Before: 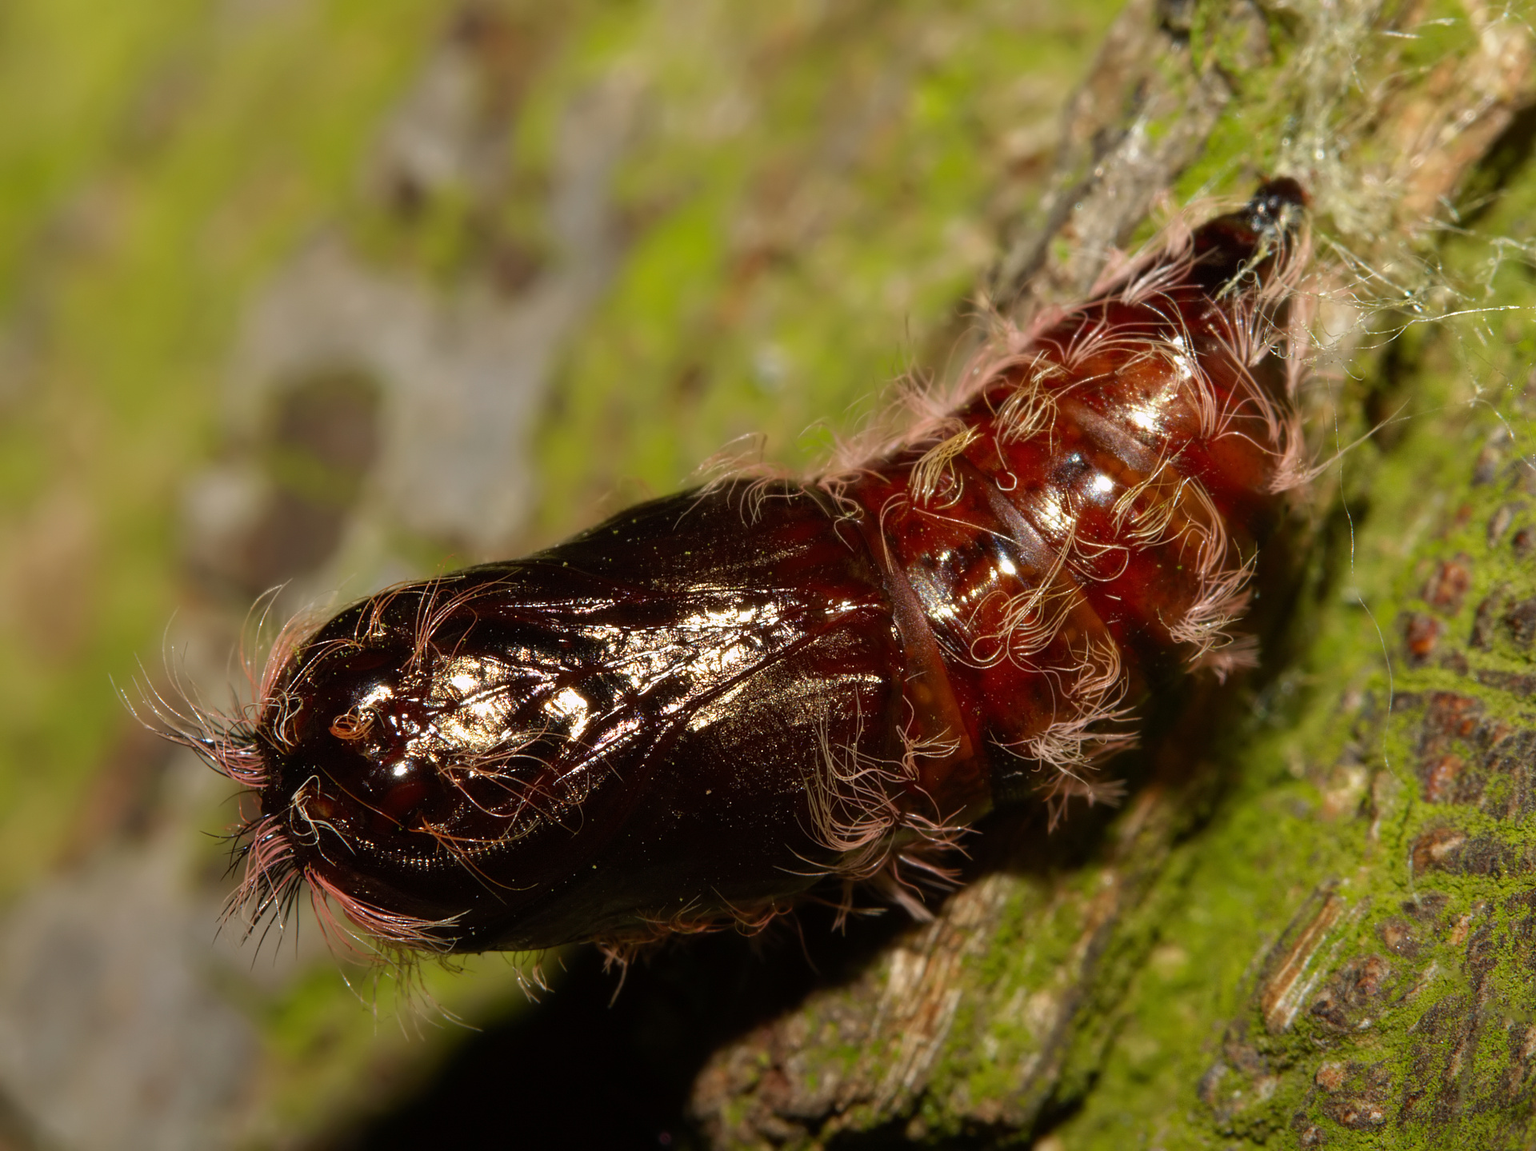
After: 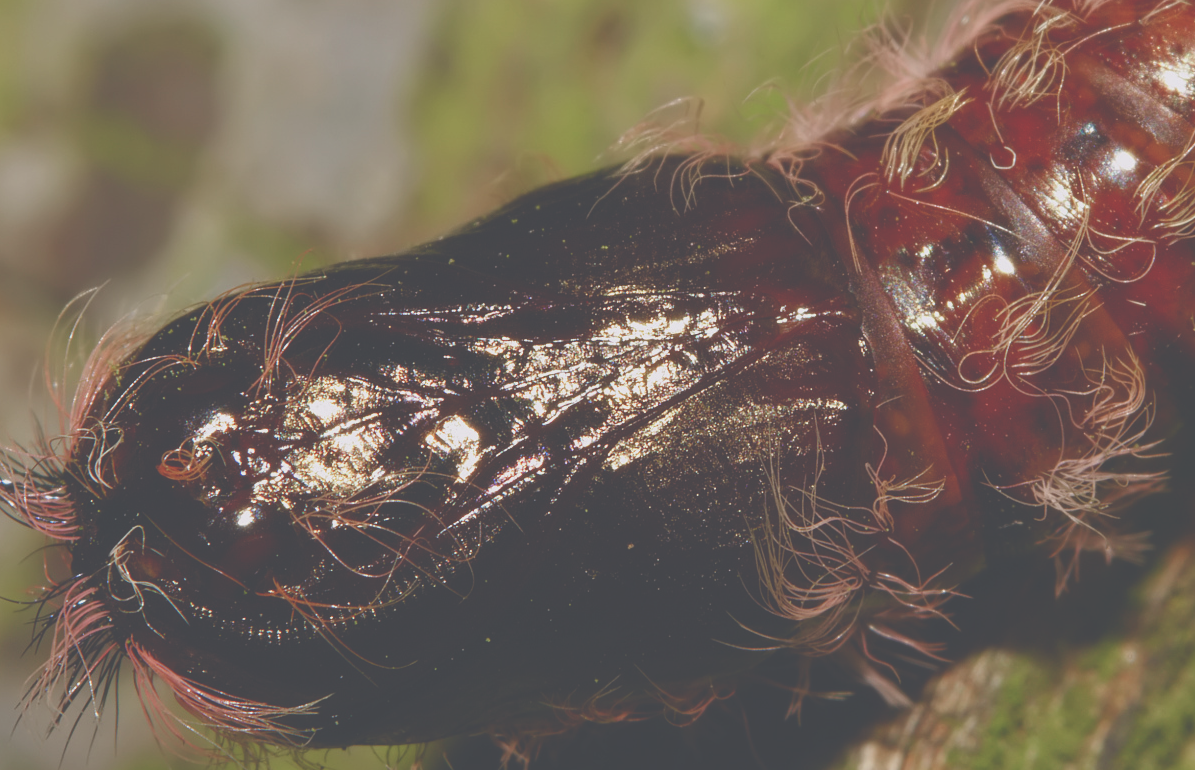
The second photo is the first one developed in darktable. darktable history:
color balance rgb: shadows lift › chroma 1.026%, shadows lift › hue 243.11°, power › chroma 0.512%, power › hue 259.59°, global offset › luminance -0.392%, perceptual saturation grading › global saturation 20%, perceptual saturation grading › highlights -49.513%, perceptual saturation grading › shadows 25.049%, contrast -10.033%
crop: left 13.298%, top 30.867%, right 24.431%, bottom 15.61%
exposure: black level correction -0.062, exposure -0.049 EV, compensate highlight preservation false
